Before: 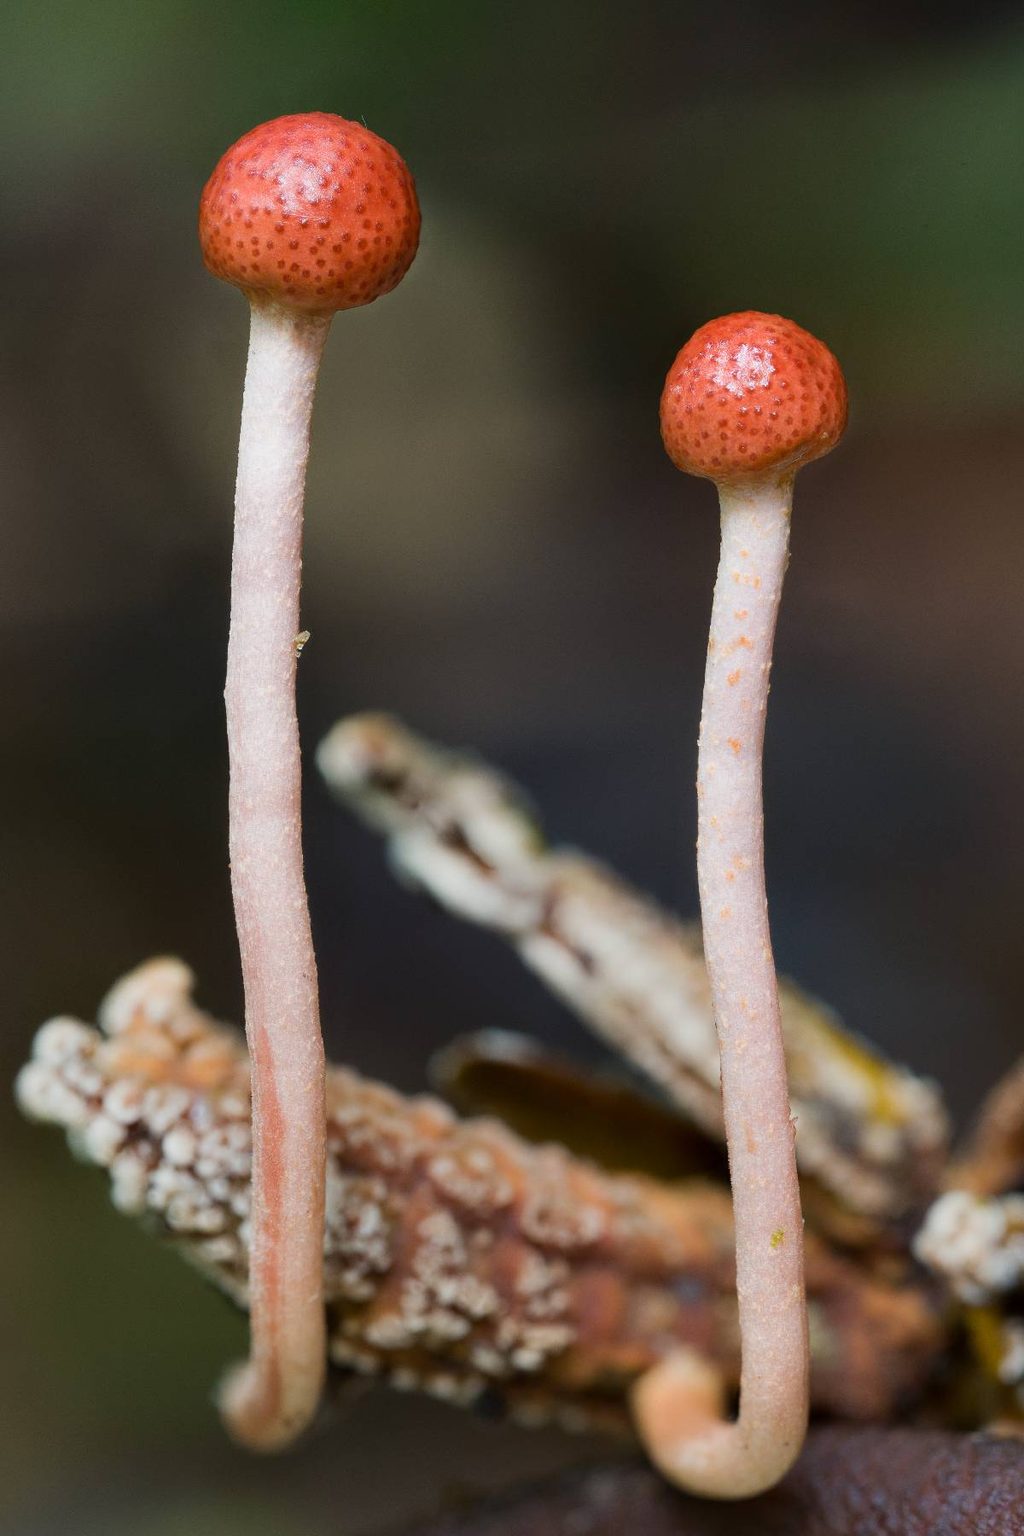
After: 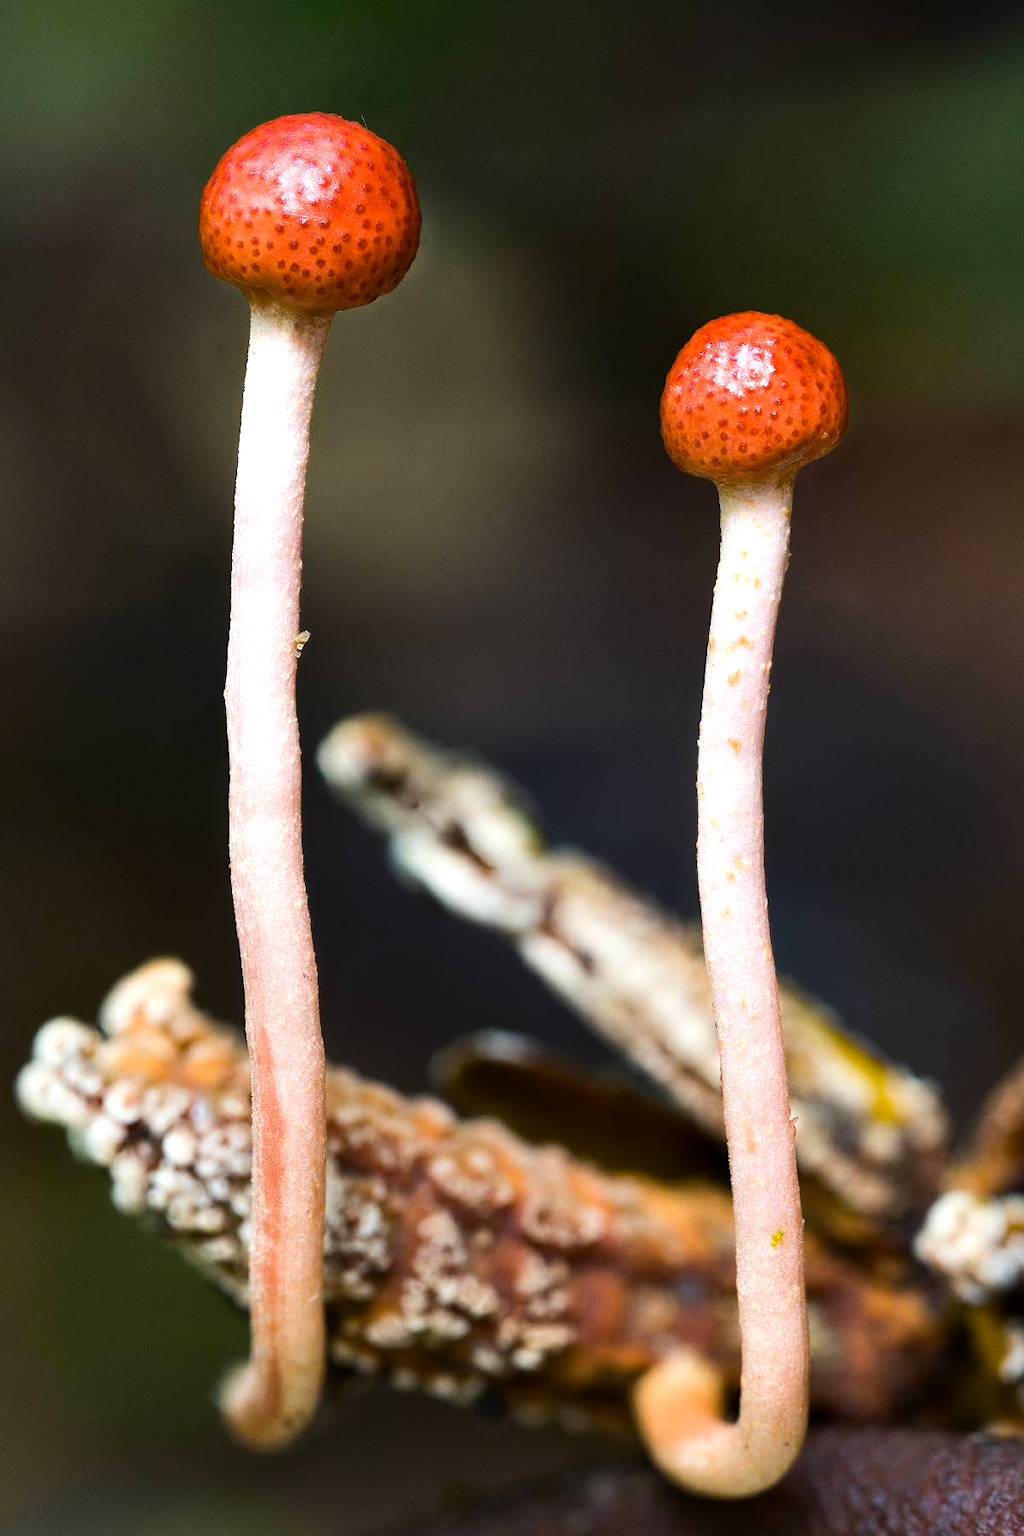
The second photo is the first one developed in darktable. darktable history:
exposure: exposure 0.02 EV, compensate highlight preservation false
tone equalizer: -8 EV -0.75 EV, -7 EV -0.7 EV, -6 EV -0.6 EV, -5 EV -0.4 EV, -3 EV 0.4 EV, -2 EV 0.6 EV, -1 EV 0.7 EV, +0 EV 0.75 EV, edges refinement/feathering 500, mask exposure compensation -1.57 EV, preserve details no
color balance rgb: perceptual saturation grading › global saturation 25%, global vibrance 10%
